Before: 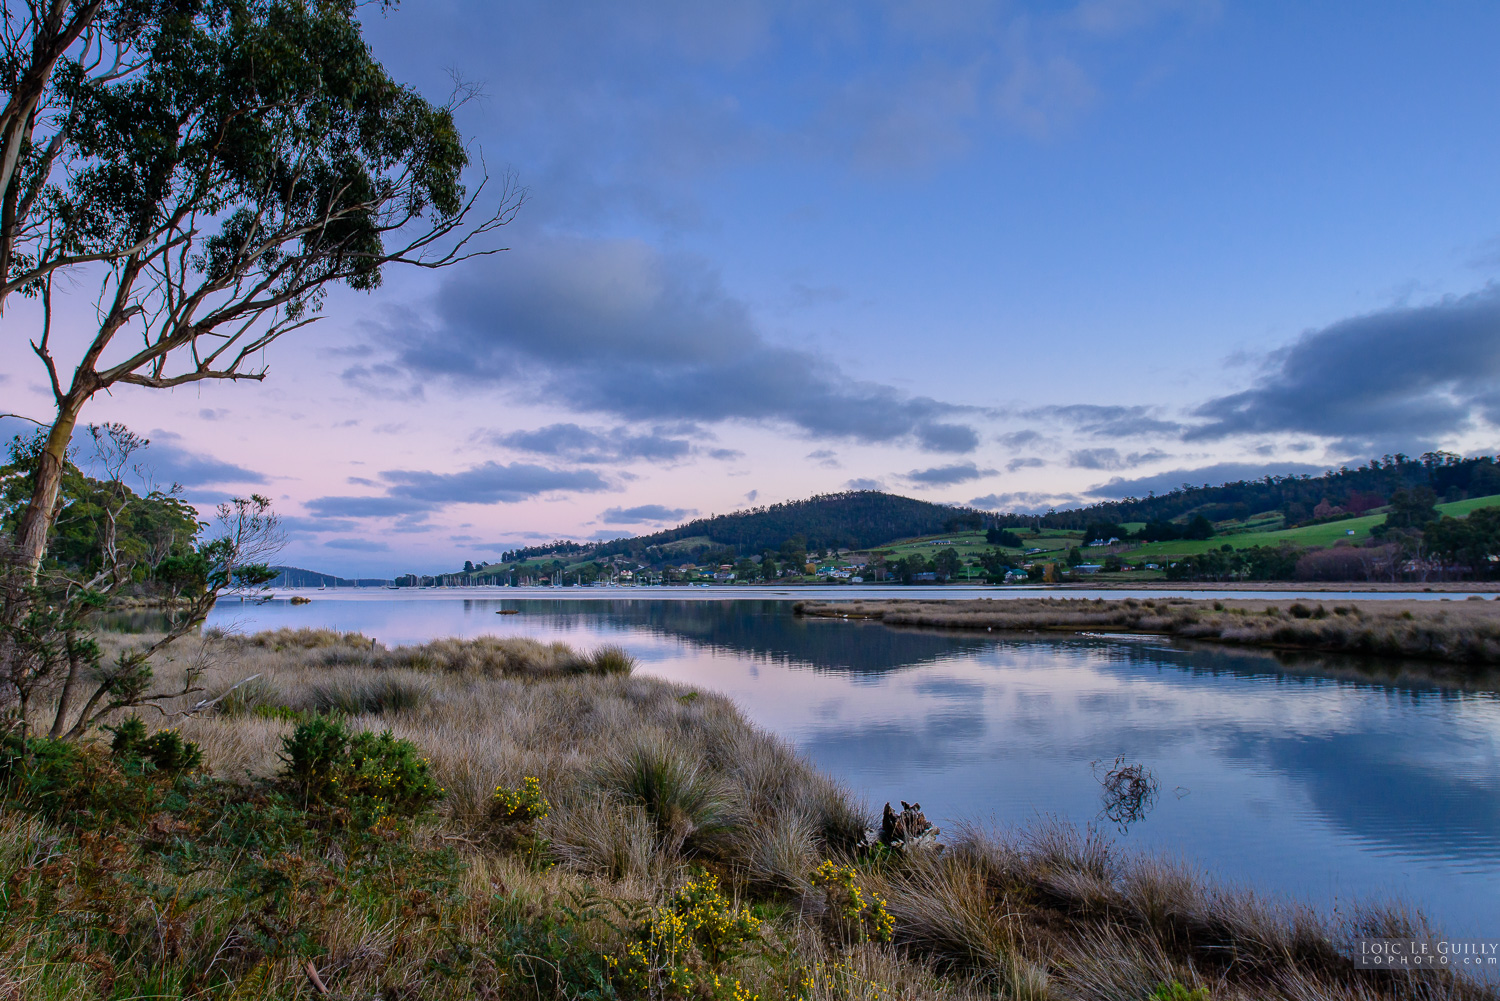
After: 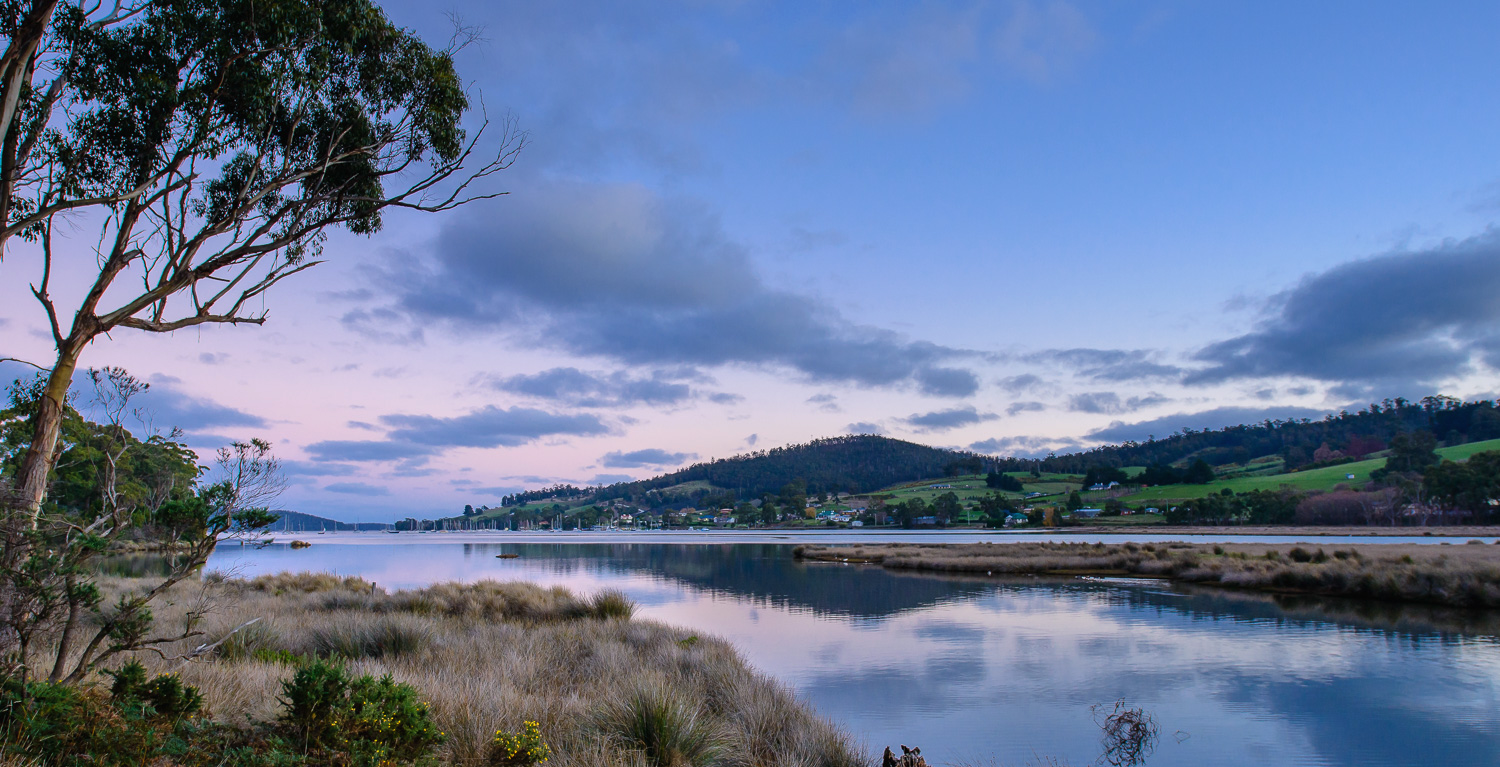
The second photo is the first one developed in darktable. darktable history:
crop: top 5.667%, bottom 17.637%
exposure: black level correction -0.001, exposure 0.08 EV, compensate highlight preservation false
